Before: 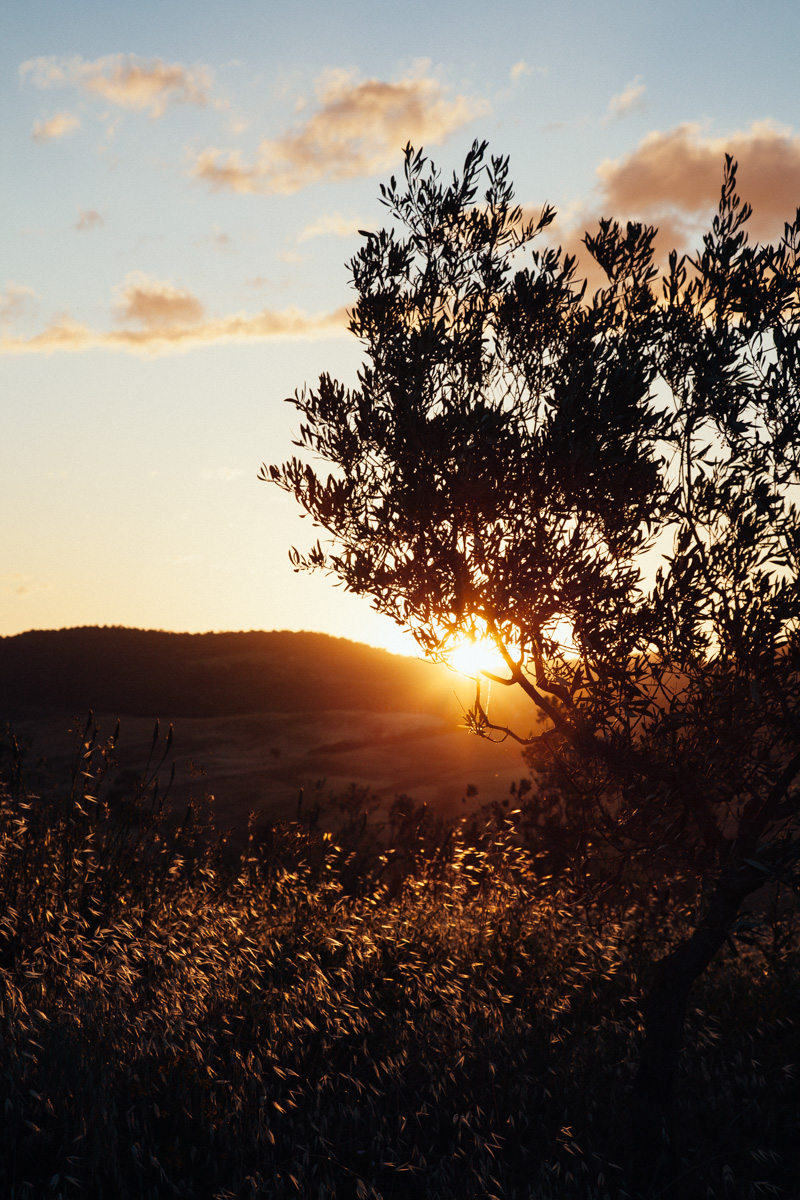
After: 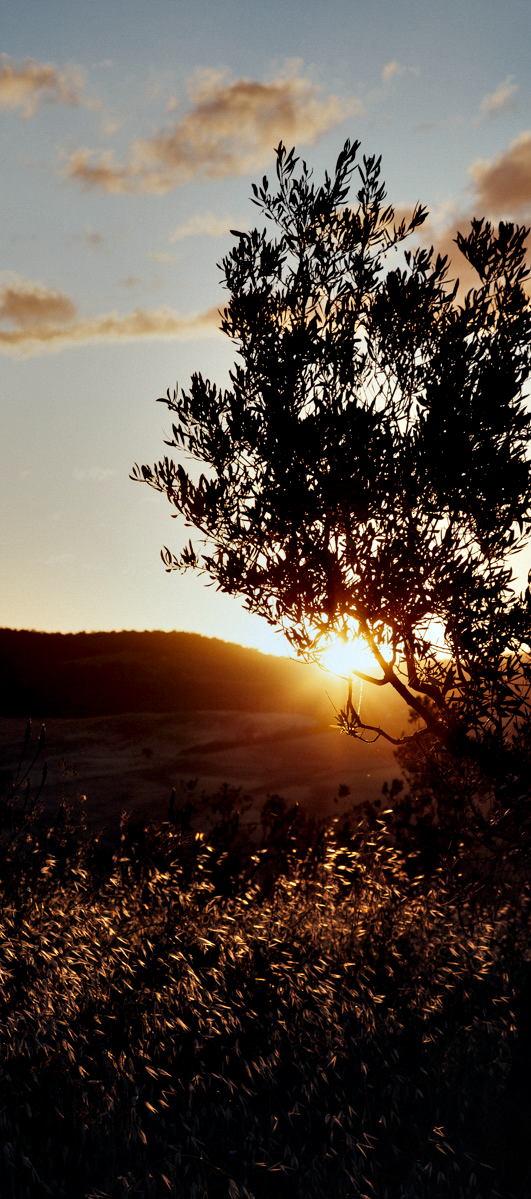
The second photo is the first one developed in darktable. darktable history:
contrast equalizer: octaves 7, y [[0.6 ×6], [0.55 ×6], [0 ×6], [0 ×6], [0 ×6]]
crop and rotate: left 16.119%, right 17.401%
exposure: black level correction 0, exposure -0.825 EV, compensate highlight preservation false
